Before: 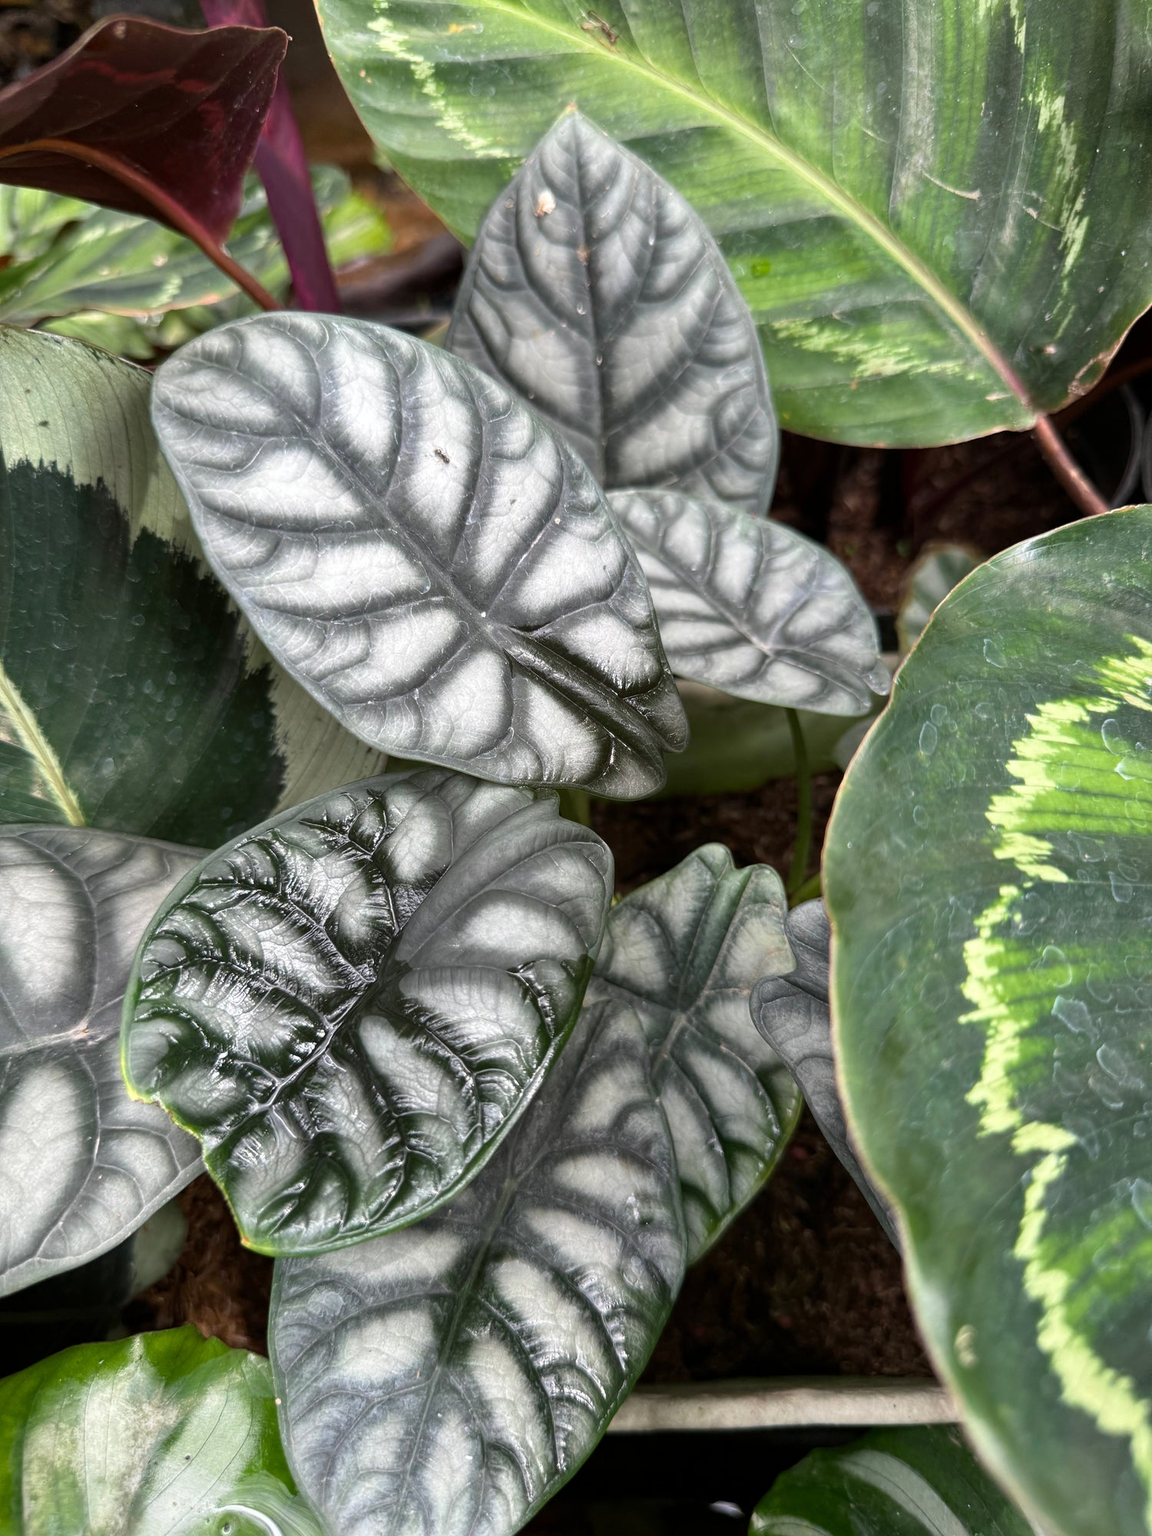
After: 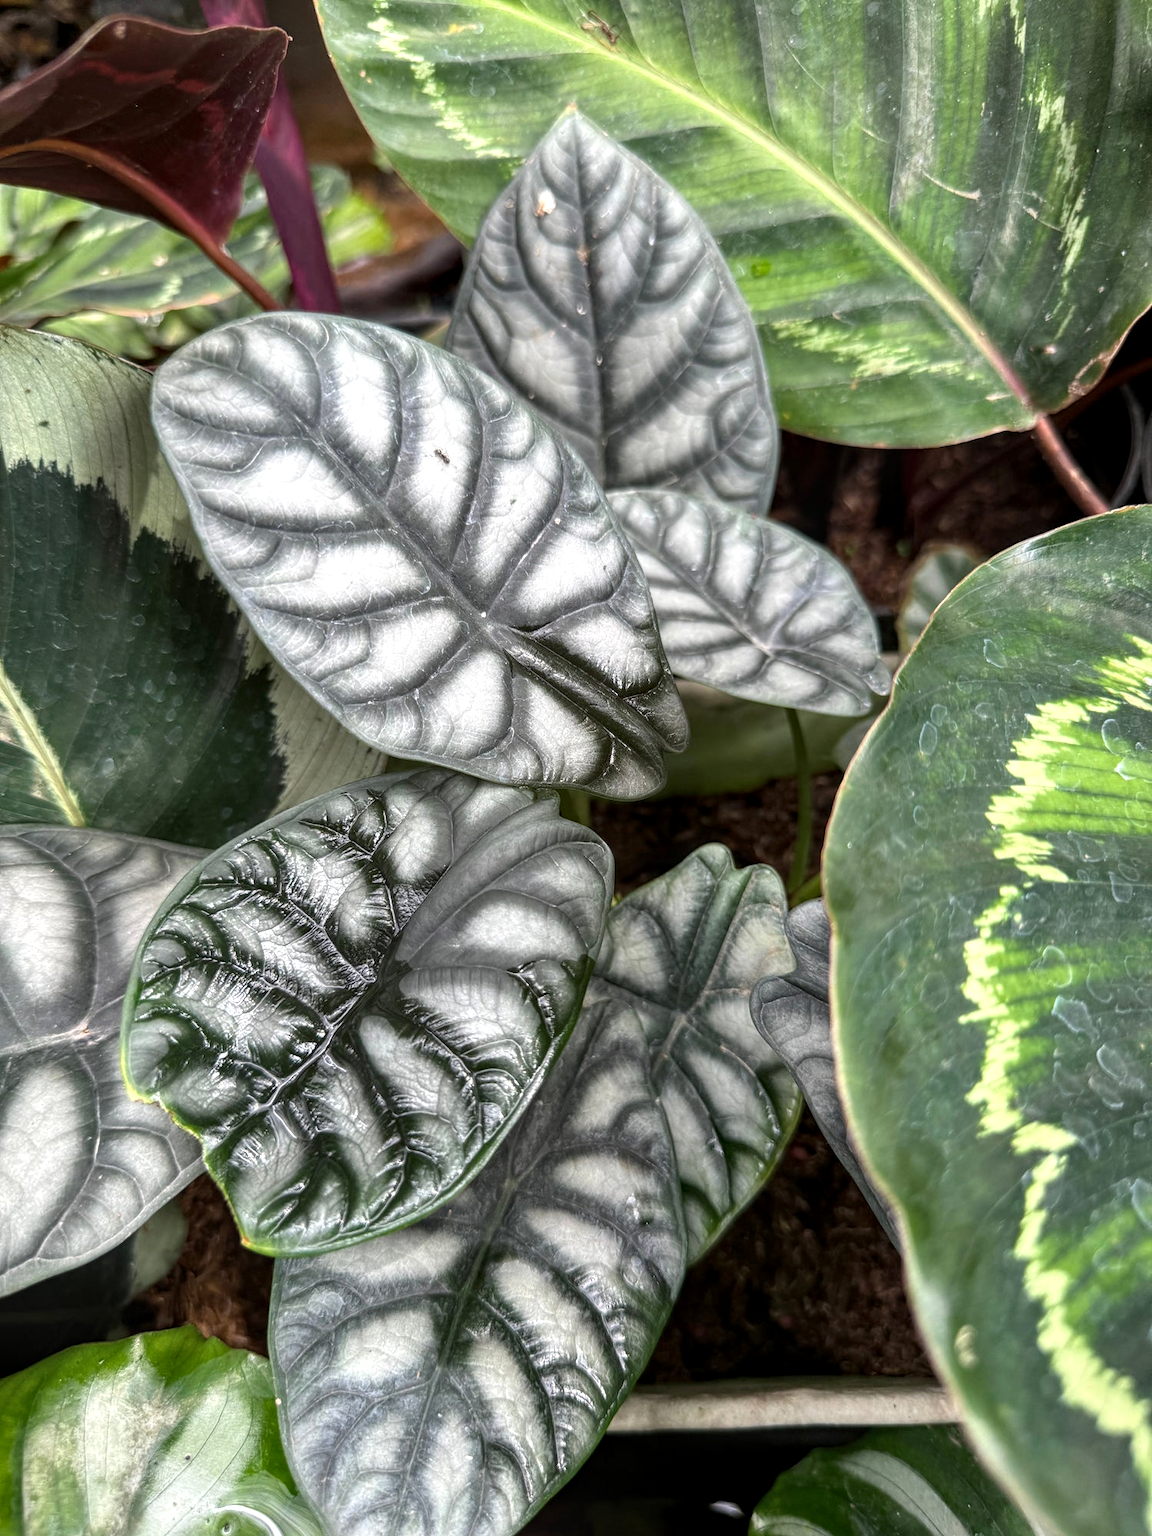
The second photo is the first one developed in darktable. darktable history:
exposure: exposure 0.154 EV, compensate highlight preservation false
local contrast: on, module defaults
